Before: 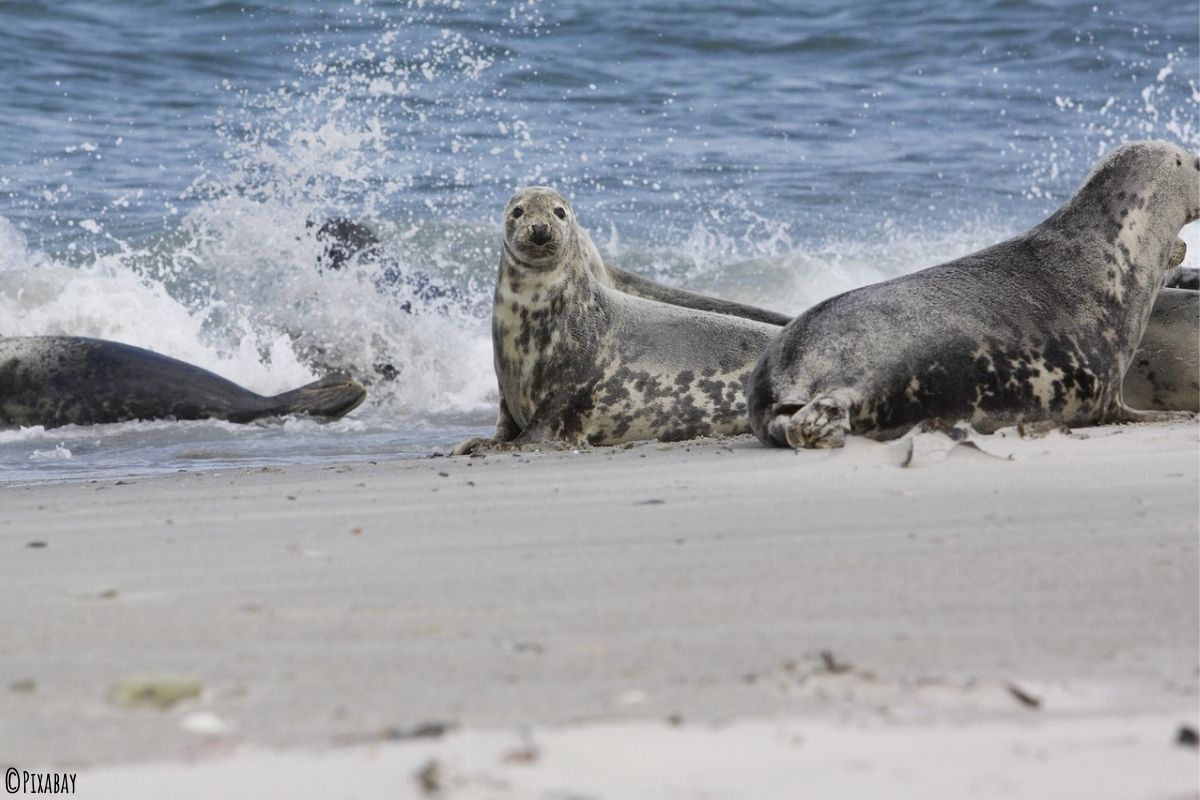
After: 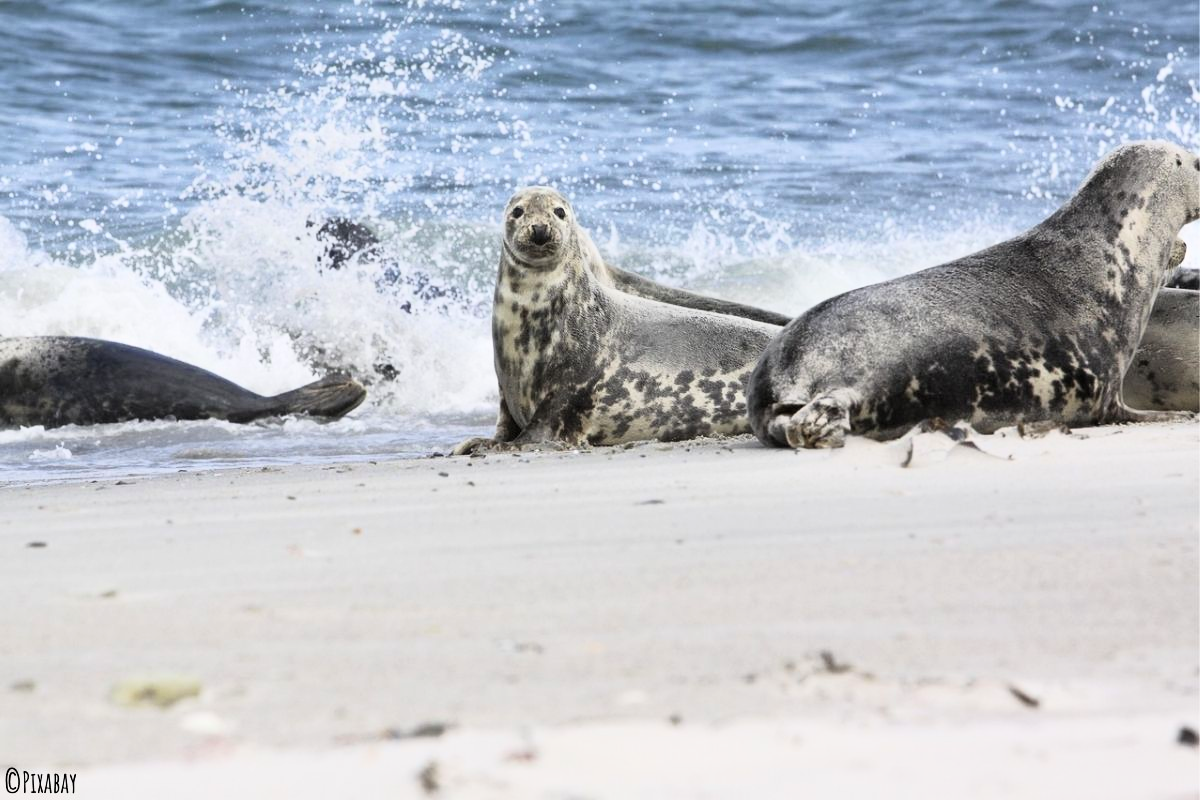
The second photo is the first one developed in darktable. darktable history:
exposure: compensate highlight preservation false
tone equalizer: on, module defaults
base curve: curves: ch0 [(0, 0) (0.005, 0.002) (0.193, 0.295) (0.399, 0.664) (0.75, 0.928) (1, 1)]
